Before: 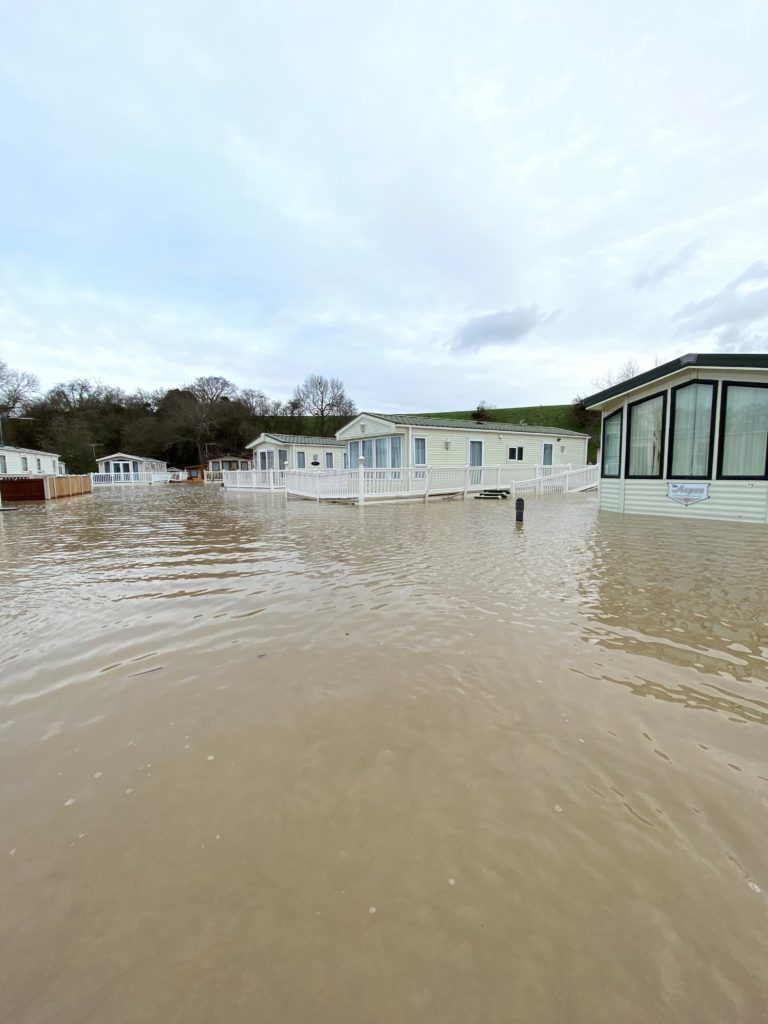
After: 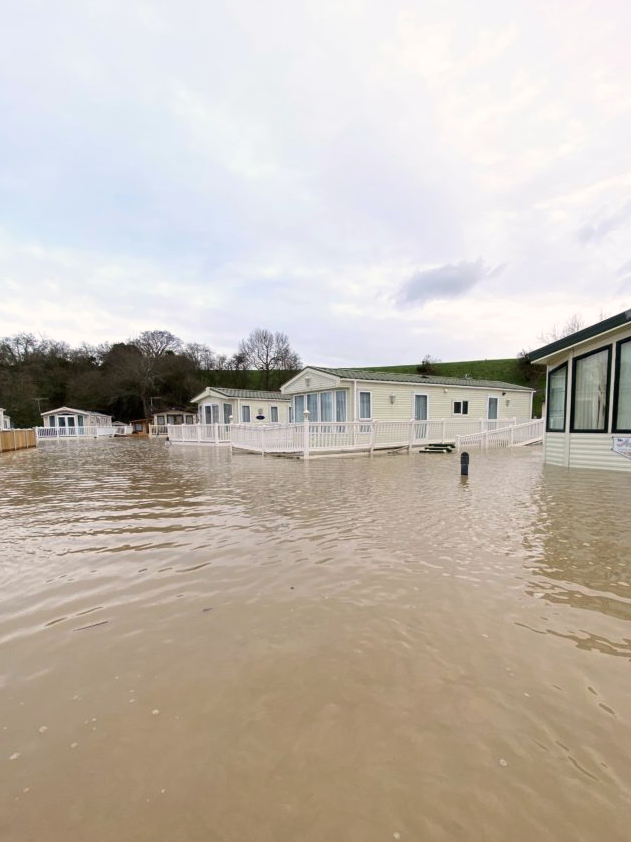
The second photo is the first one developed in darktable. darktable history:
crop and rotate: left 7.196%, top 4.574%, right 10.605%, bottom 13.178%
color correction: highlights a* 5.81, highlights b* 4.84
